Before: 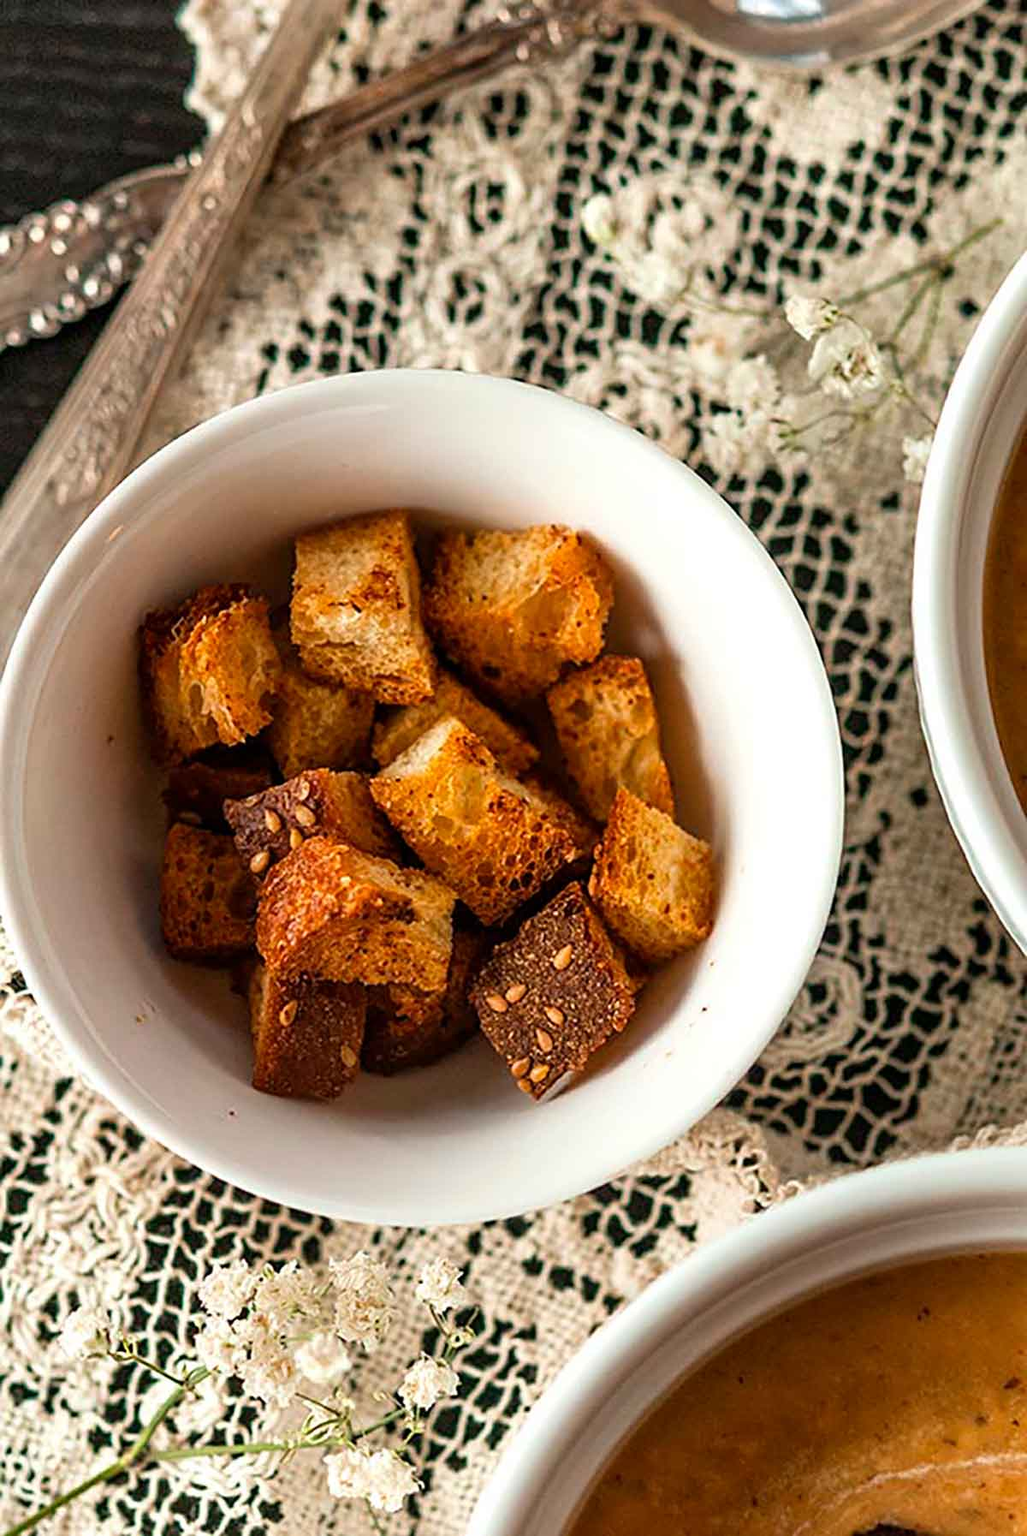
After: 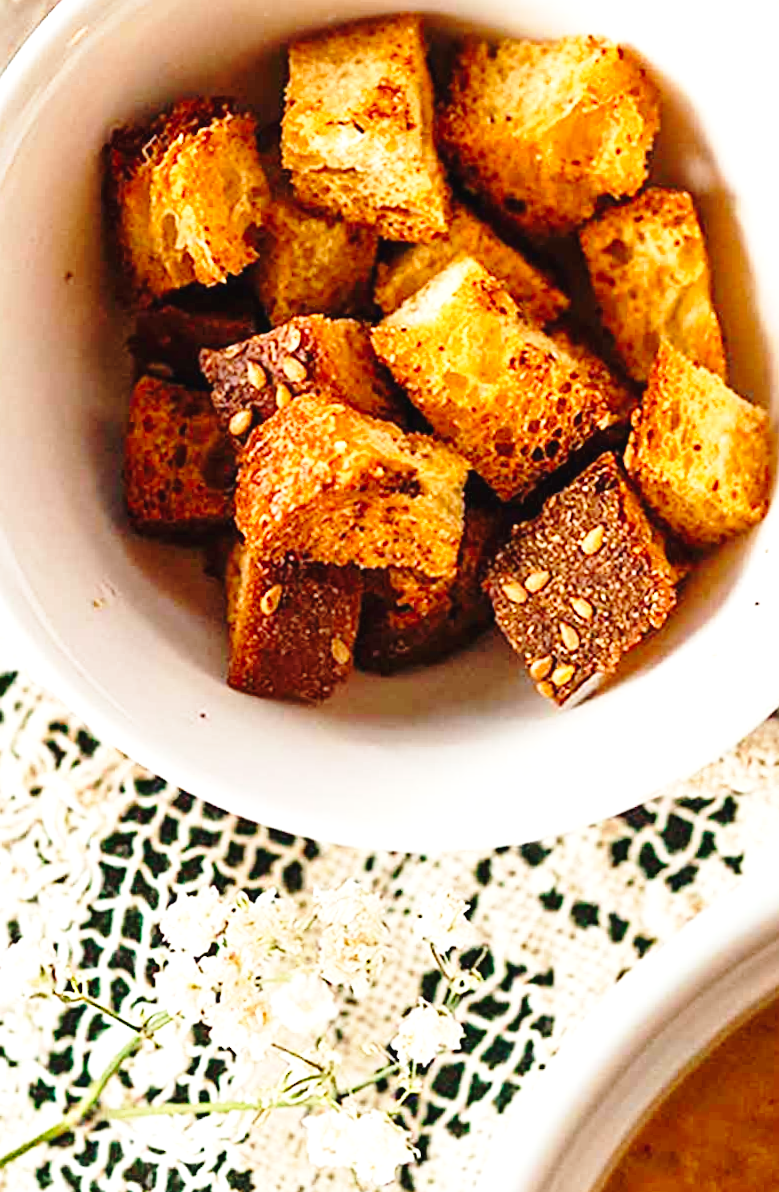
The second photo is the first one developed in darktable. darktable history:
crop and rotate: angle -0.997°, left 3.968%, top 31.817%, right 29.42%
exposure: black level correction -0.002, exposure 0.529 EV, compensate exposure bias true, compensate highlight preservation false
base curve: curves: ch0 [(0, 0) (0.028, 0.03) (0.121, 0.232) (0.46, 0.748) (0.859, 0.968) (1, 1)], preserve colors none
